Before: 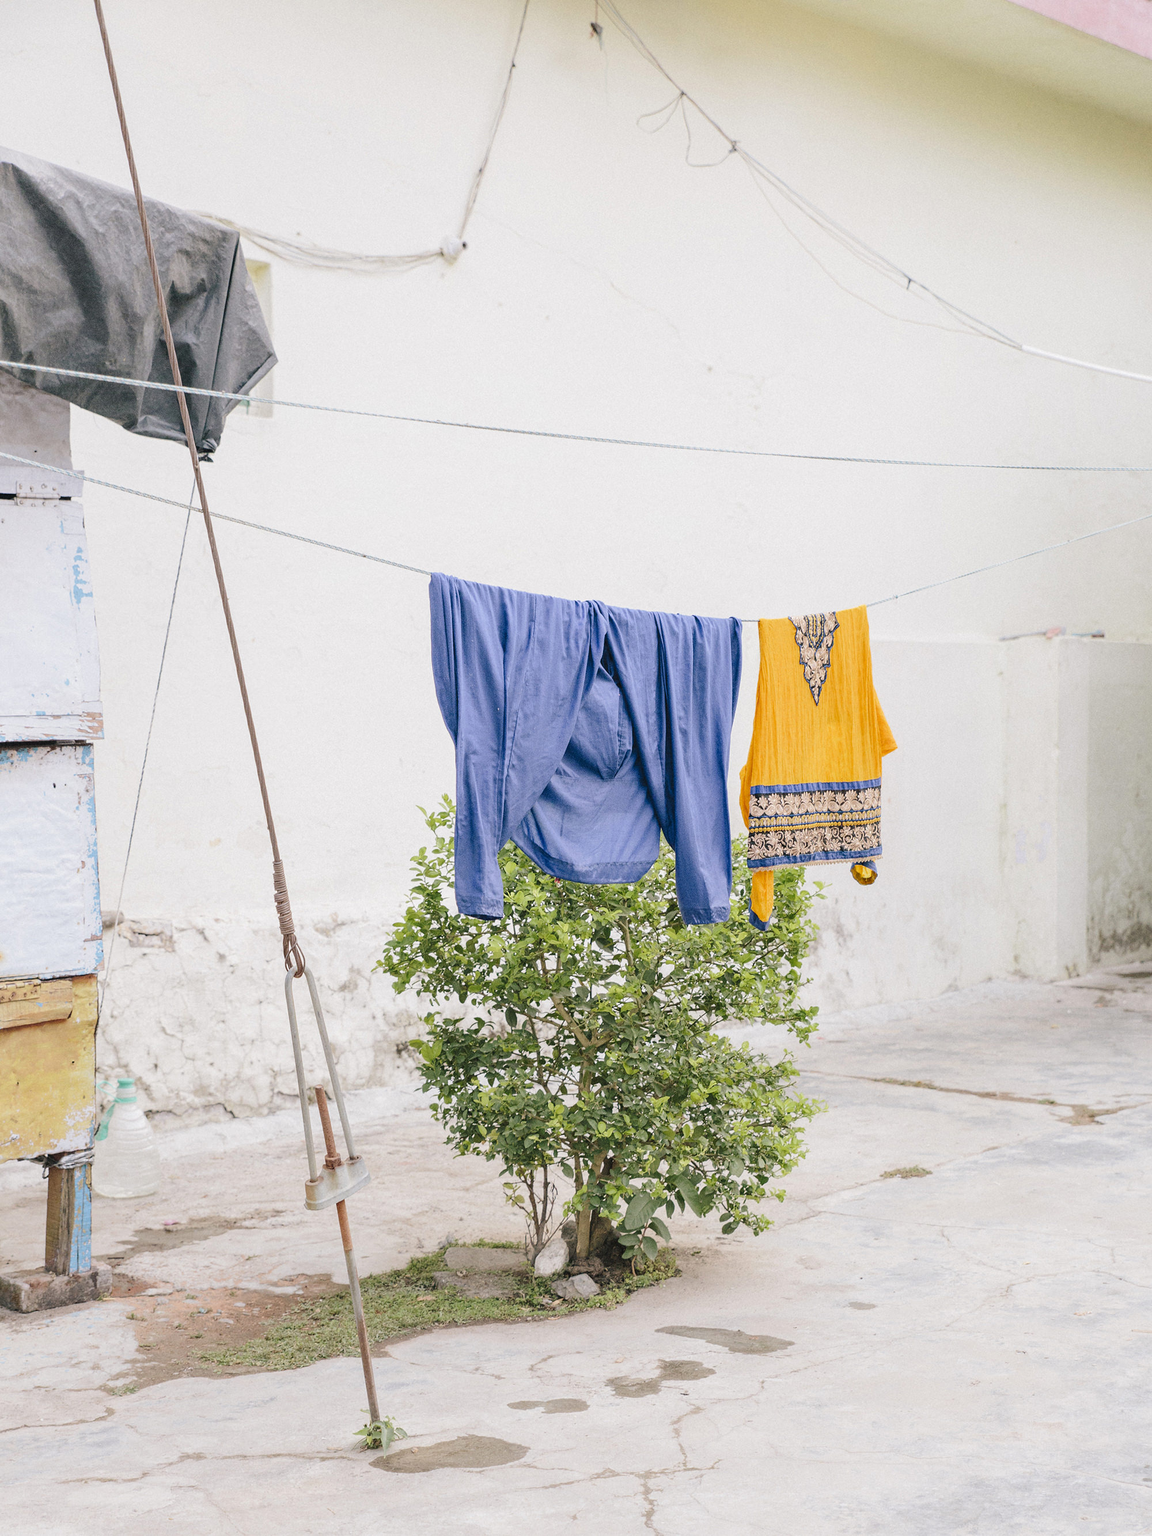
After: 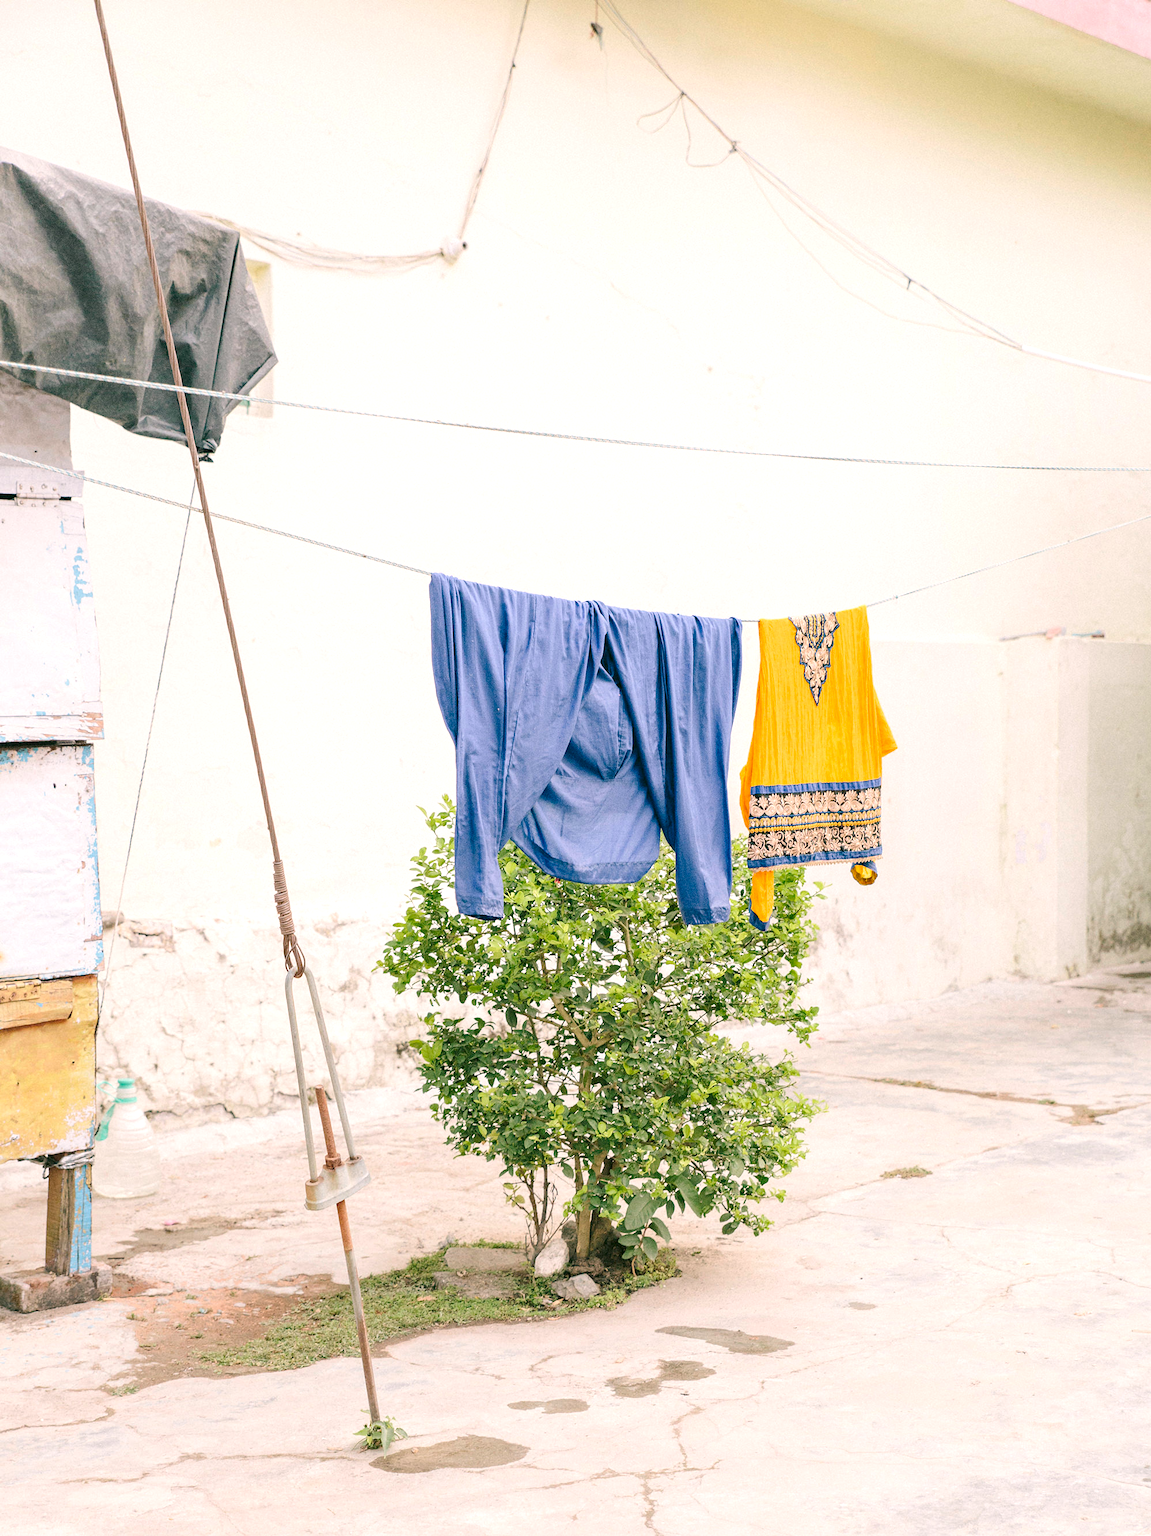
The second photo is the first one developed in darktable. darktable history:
color correction: highlights a* 4.02, highlights b* 4.98, shadows a* -7.55, shadows b* 4.98
exposure: exposure 0.367 EV, compensate highlight preservation false
